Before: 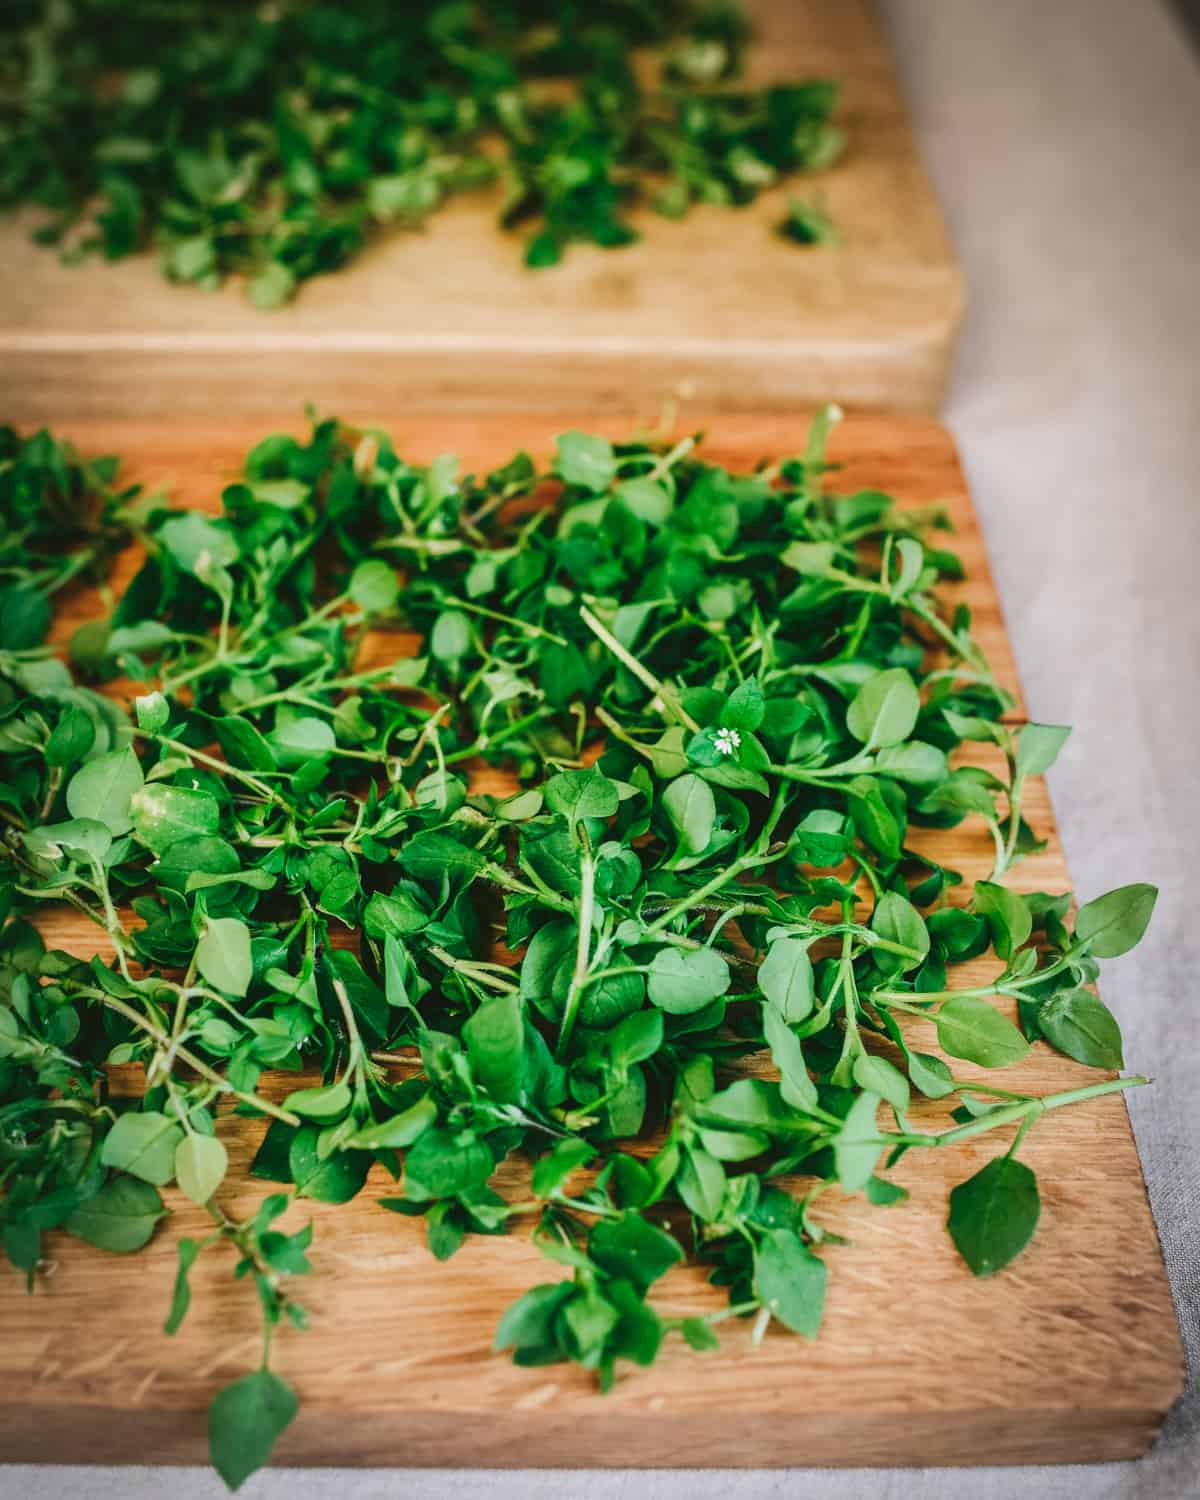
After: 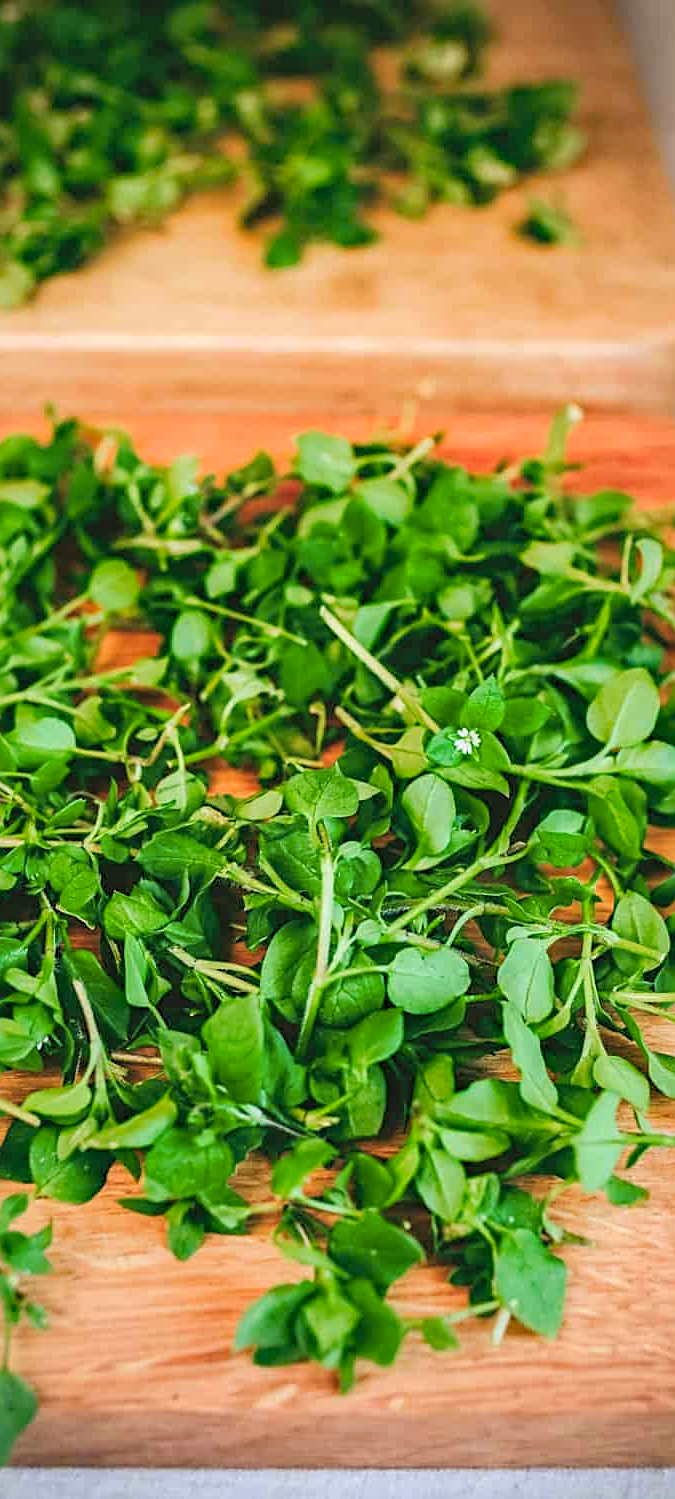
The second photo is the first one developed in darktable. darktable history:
tone equalizer: mask exposure compensation -0.486 EV
levels: levels [0, 0.499, 1]
color zones: curves: ch1 [(0.235, 0.558) (0.75, 0.5)]; ch2 [(0.25, 0.462) (0.749, 0.457)]
haze removal: strength 0.301, distance 0.246, compatibility mode true, adaptive false
contrast brightness saturation: brightness 0.138
sharpen: on, module defaults
crop: left 21.686%, right 21.991%, bottom 0.006%
